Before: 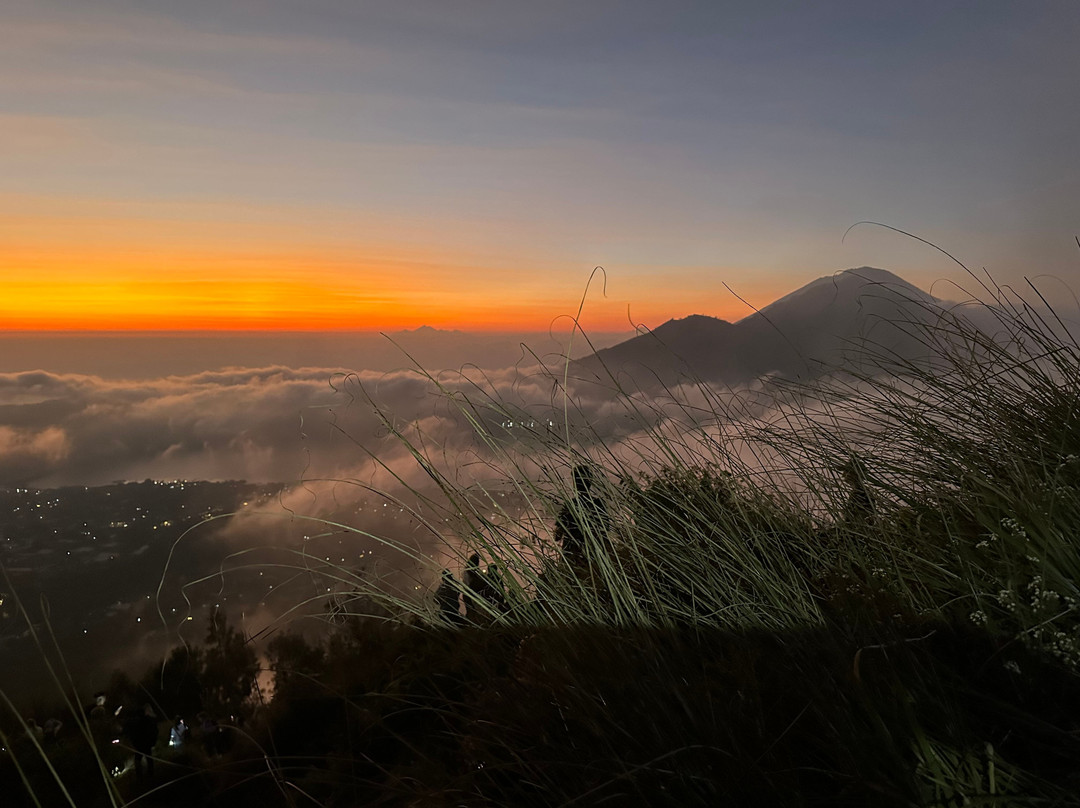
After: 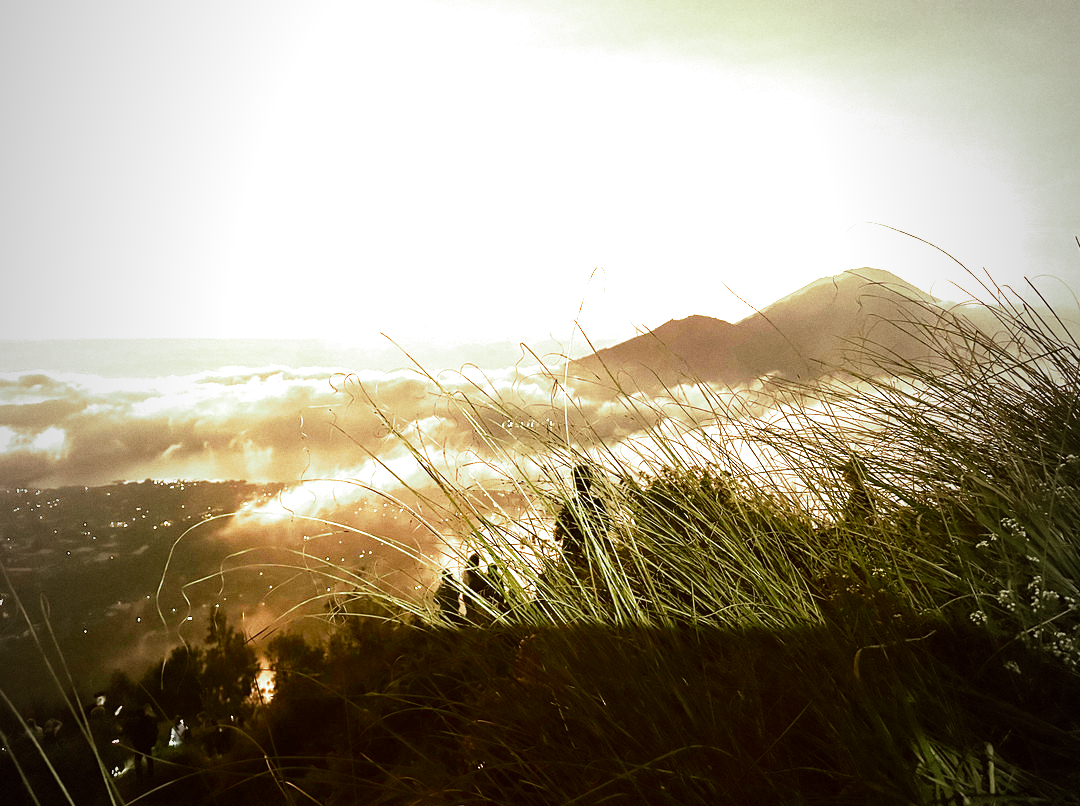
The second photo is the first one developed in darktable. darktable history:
vignetting: fall-off start 97%, fall-off radius 100%, width/height ratio 0.609, unbound false
split-toning: shadows › hue 290.82°, shadows › saturation 0.34, highlights › saturation 0.38, balance 0, compress 50%
exposure: exposure 0.636 EV, compensate highlight preservation false
levels: levels [0, 0.281, 0.562]
color balance rgb: on, module defaults
crop: top 0.05%, bottom 0.098%
grain: coarseness 0.09 ISO, strength 16.61%
color correction: highlights a* 8.98, highlights b* 15.09, shadows a* -0.49, shadows b* 26.52
